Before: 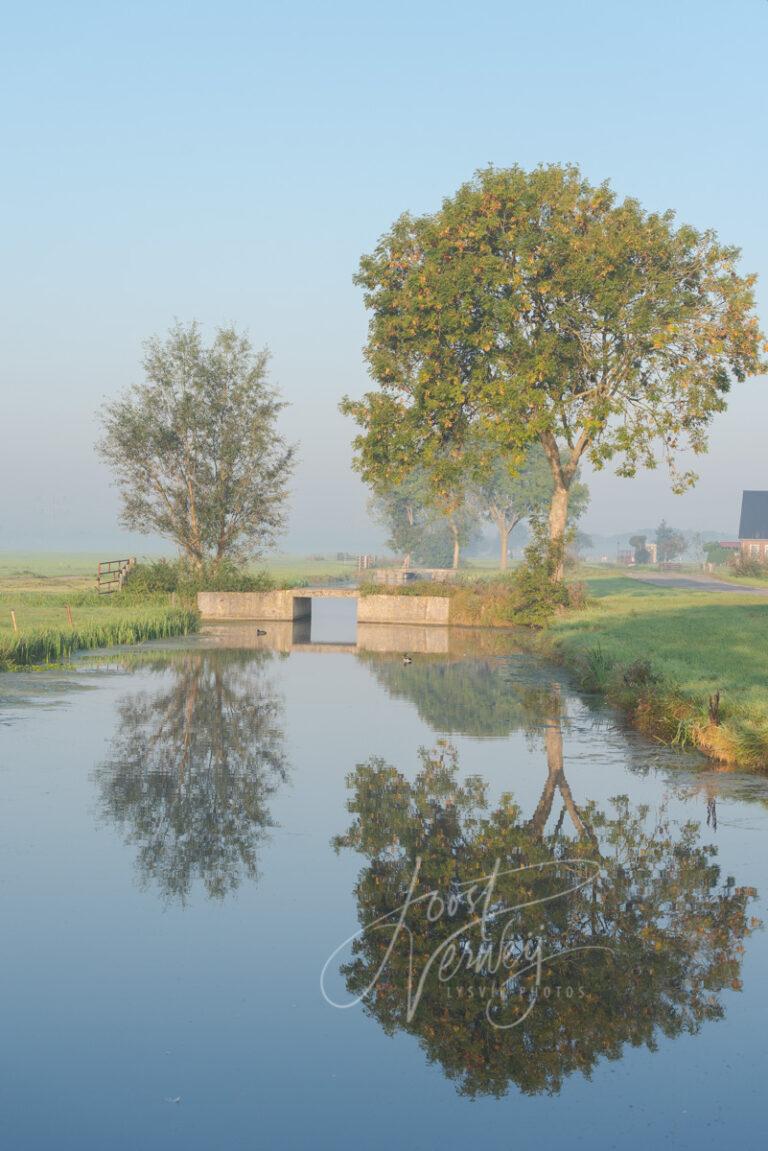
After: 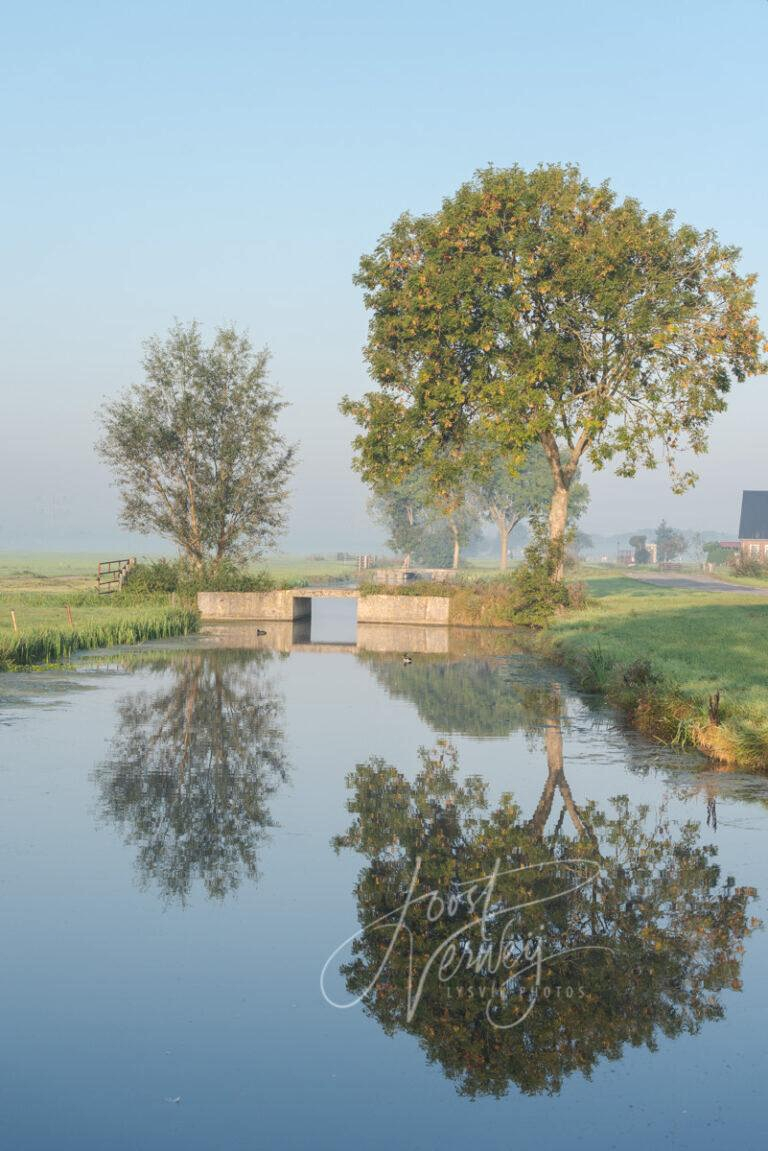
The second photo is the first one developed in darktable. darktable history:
local contrast: highlights 86%, shadows 81%
